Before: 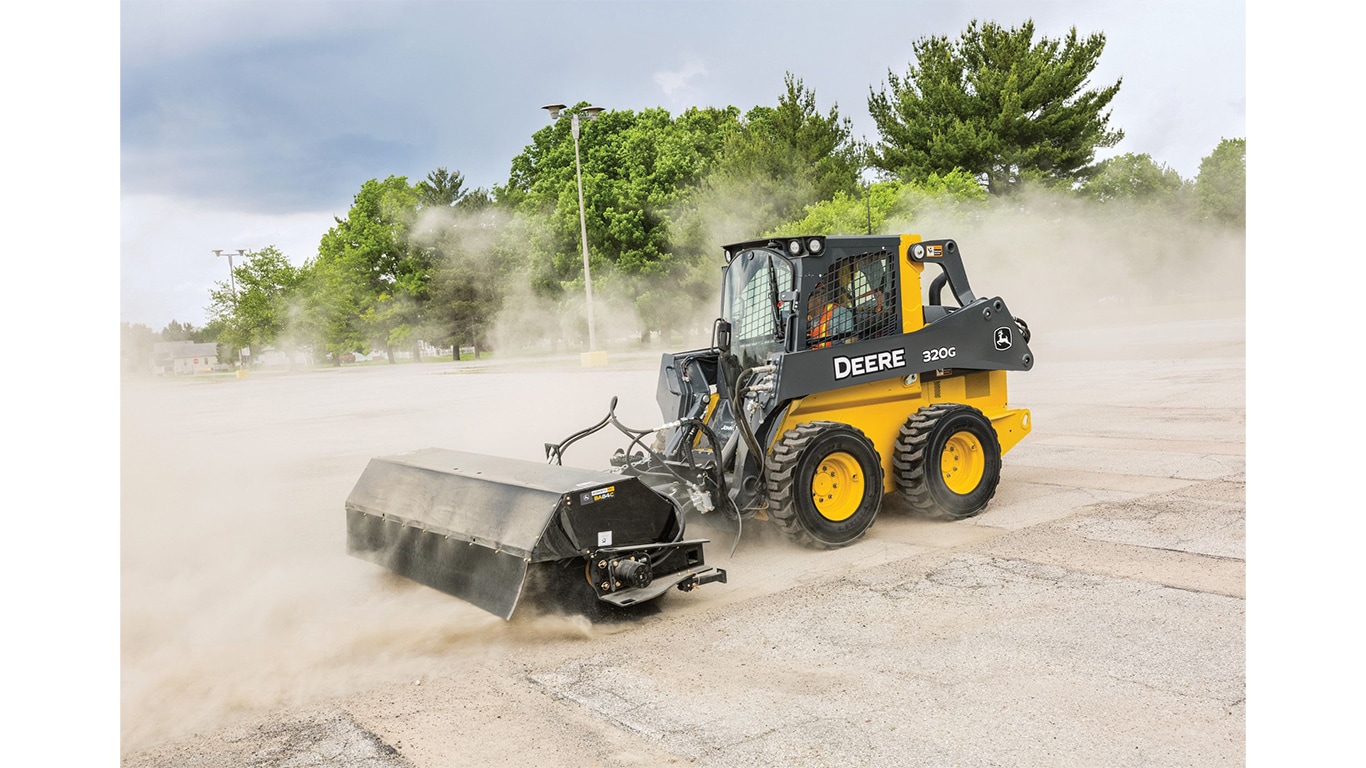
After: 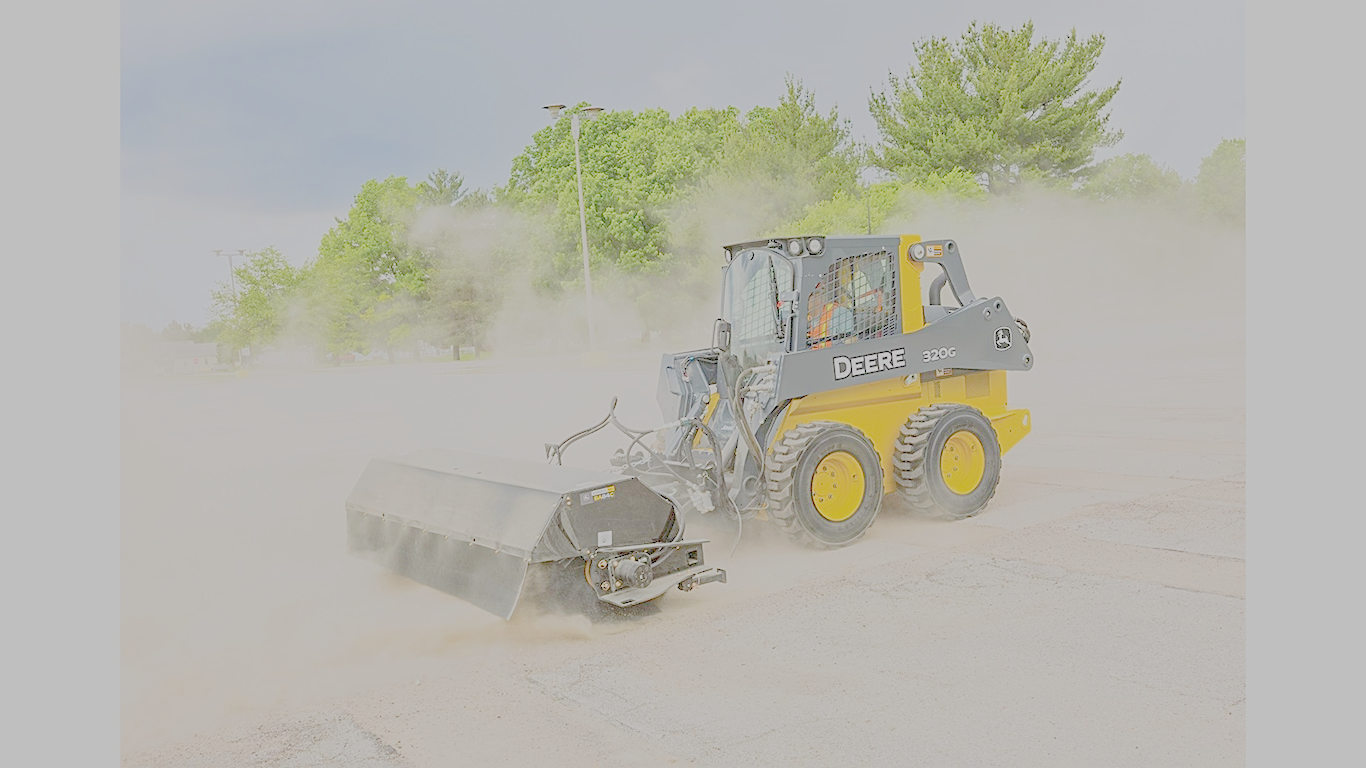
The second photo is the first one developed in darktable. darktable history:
sharpen: on, module defaults
white balance: red 1, blue 1
filmic rgb: black relative exposure -14 EV, white relative exposure 8 EV, threshold 3 EV, hardness 3.74, latitude 50%, contrast 0.5, color science v5 (2021), contrast in shadows safe, contrast in highlights safe
color balance rgb: global vibrance -1%
exposure: exposure 1.089 EV
